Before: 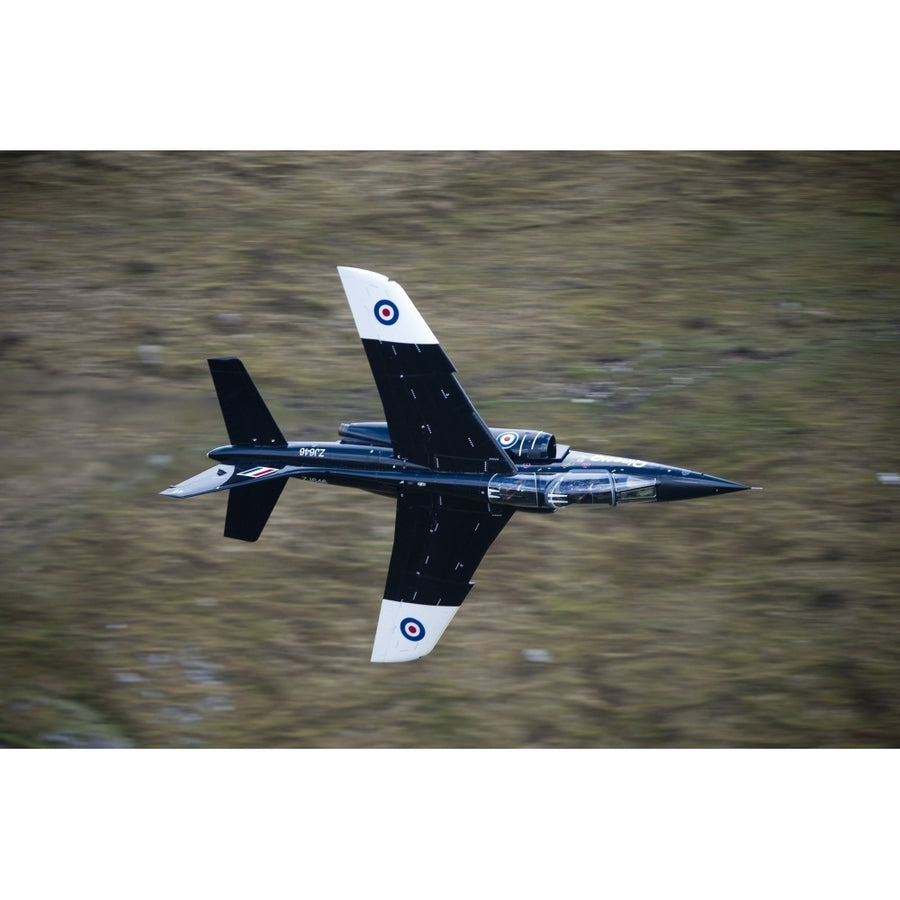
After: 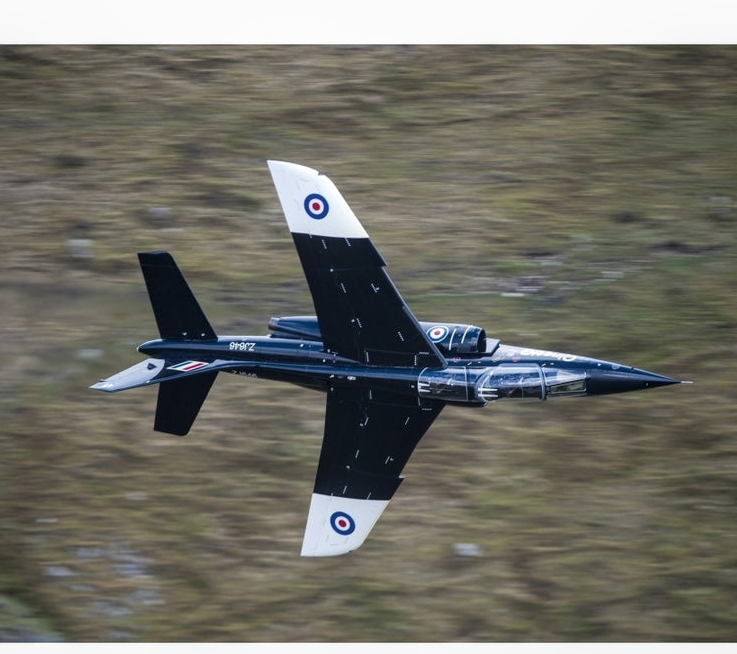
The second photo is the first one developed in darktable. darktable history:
crop: left 7.887%, top 11.854%, right 10.151%, bottom 15.405%
local contrast: detail 118%
